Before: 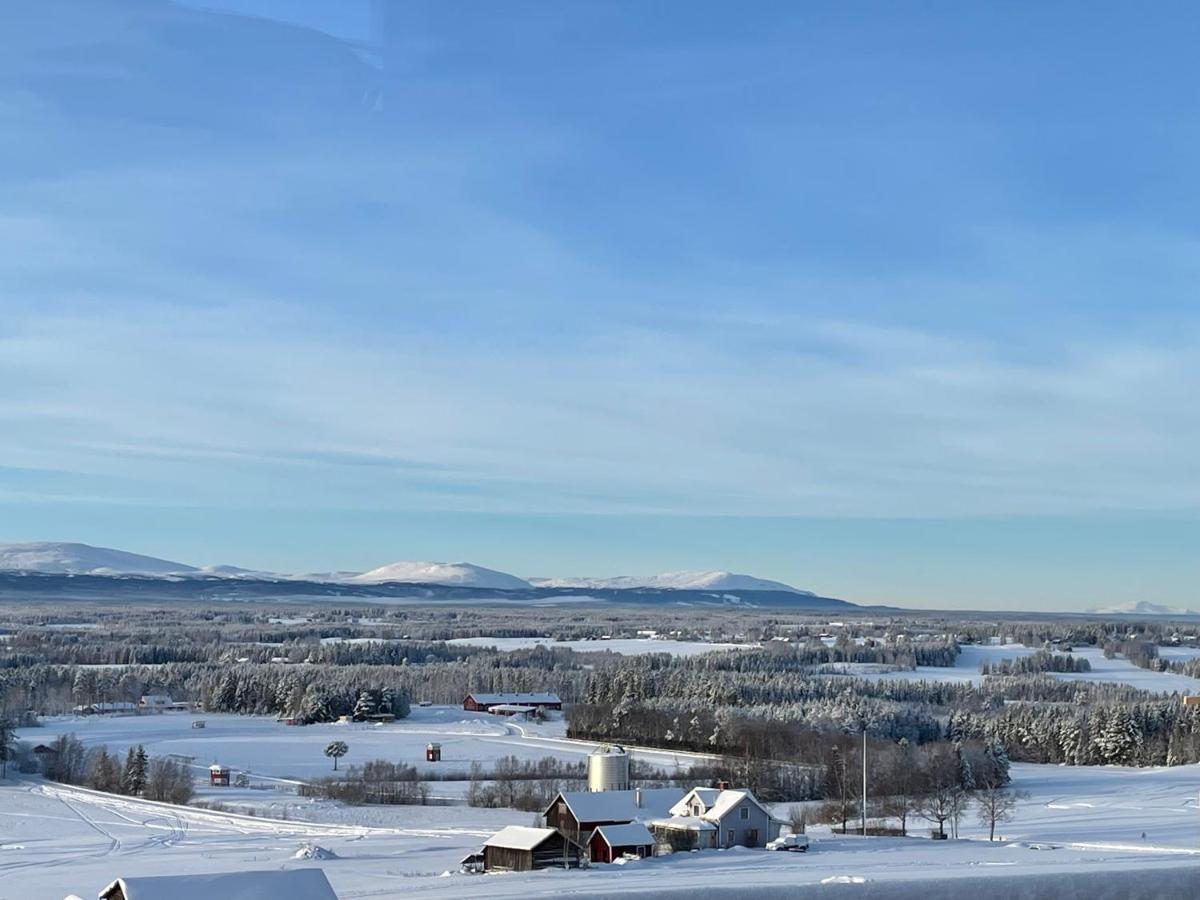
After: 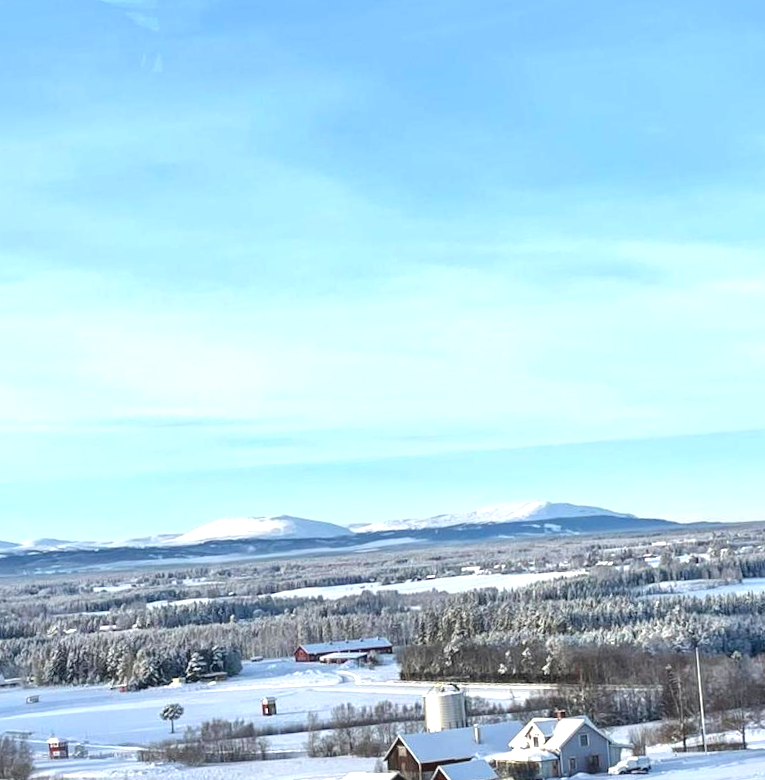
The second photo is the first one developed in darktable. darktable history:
crop and rotate: left 14.436%, right 18.898%
rotate and perspective: rotation -5°, crop left 0.05, crop right 0.952, crop top 0.11, crop bottom 0.89
local contrast: detail 110%
exposure: black level correction 0, exposure 1 EV, compensate exposure bias true, compensate highlight preservation false
